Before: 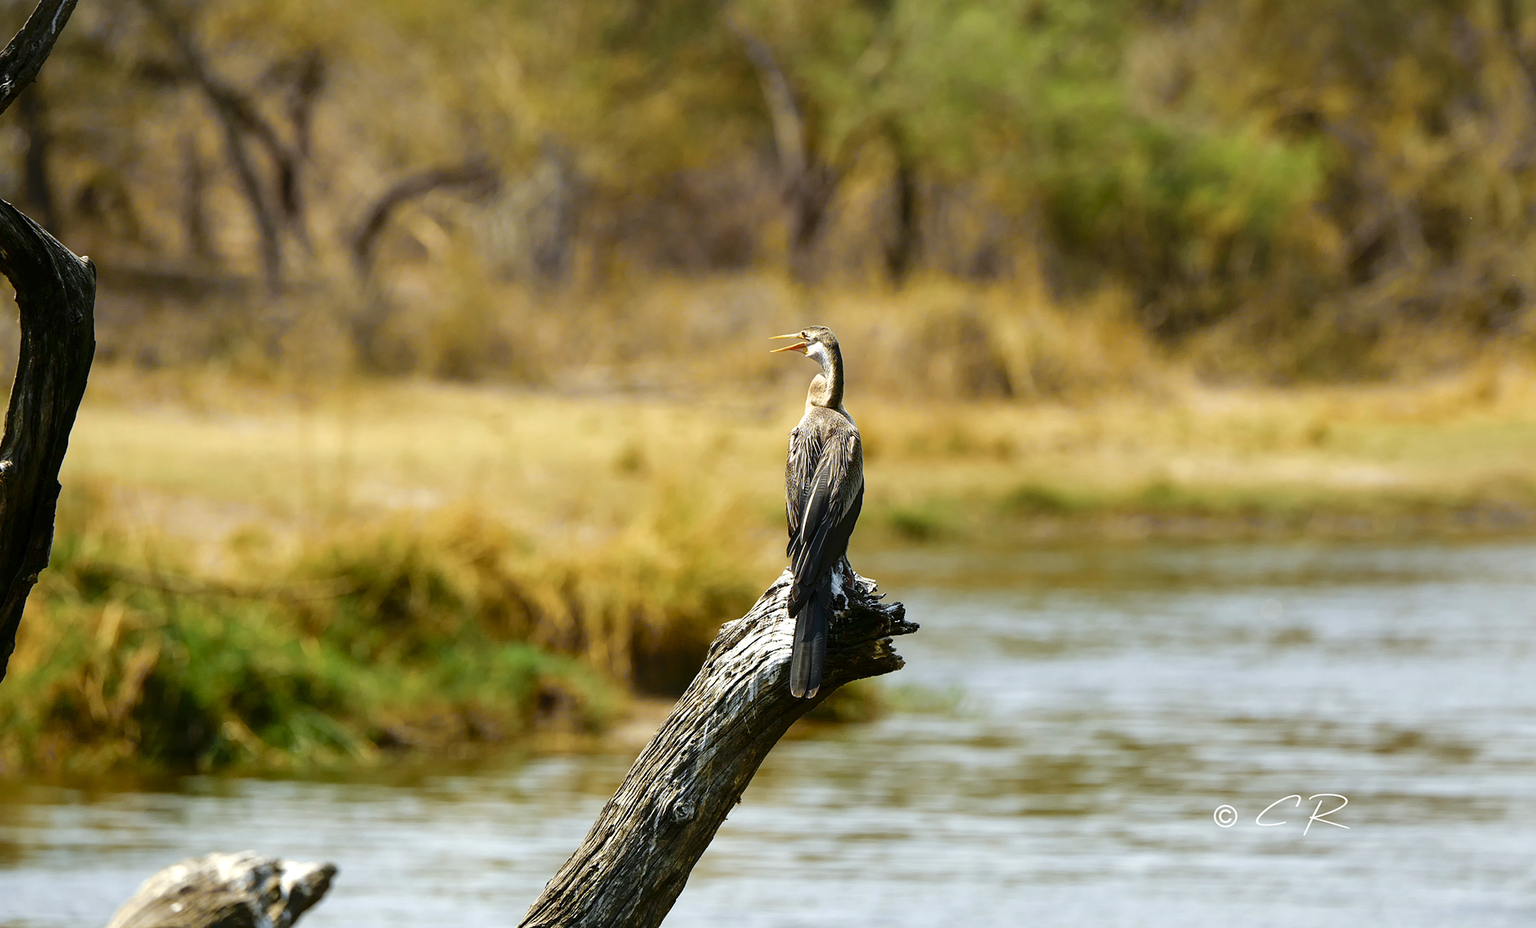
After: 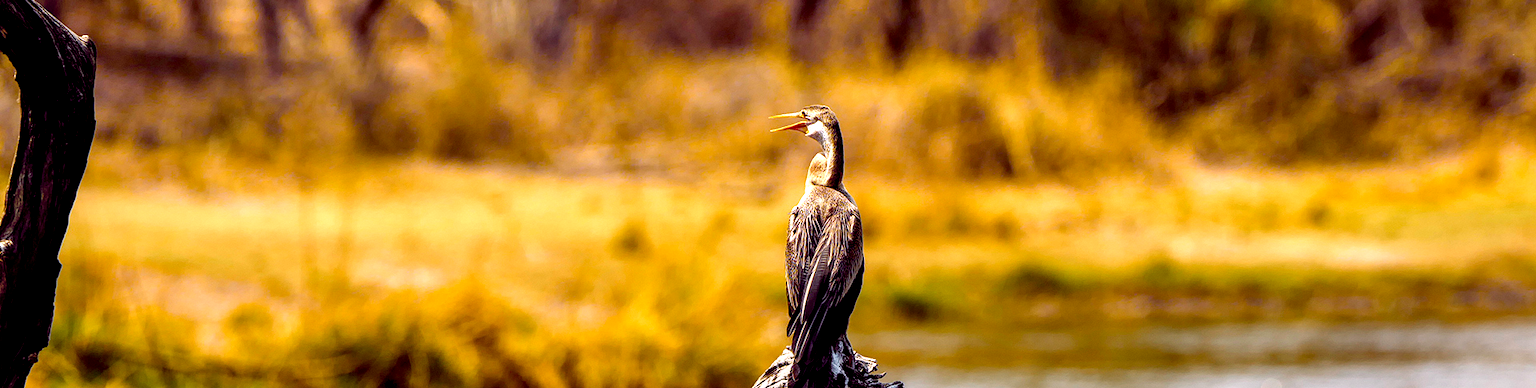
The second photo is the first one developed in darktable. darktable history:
crop and rotate: top 23.84%, bottom 34.294%
color balance rgb: shadows lift › chroma 6.43%, shadows lift › hue 305.74°, highlights gain › chroma 2.43%, highlights gain › hue 35.74°, global offset › chroma 0.28%, global offset › hue 320.29°, linear chroma grading › global chroma 5.5%, perceptual saturation grading › global saturation 30%, contrast 5.15%
local contrast: highlights 60%, shadows 60%, detail 160%
